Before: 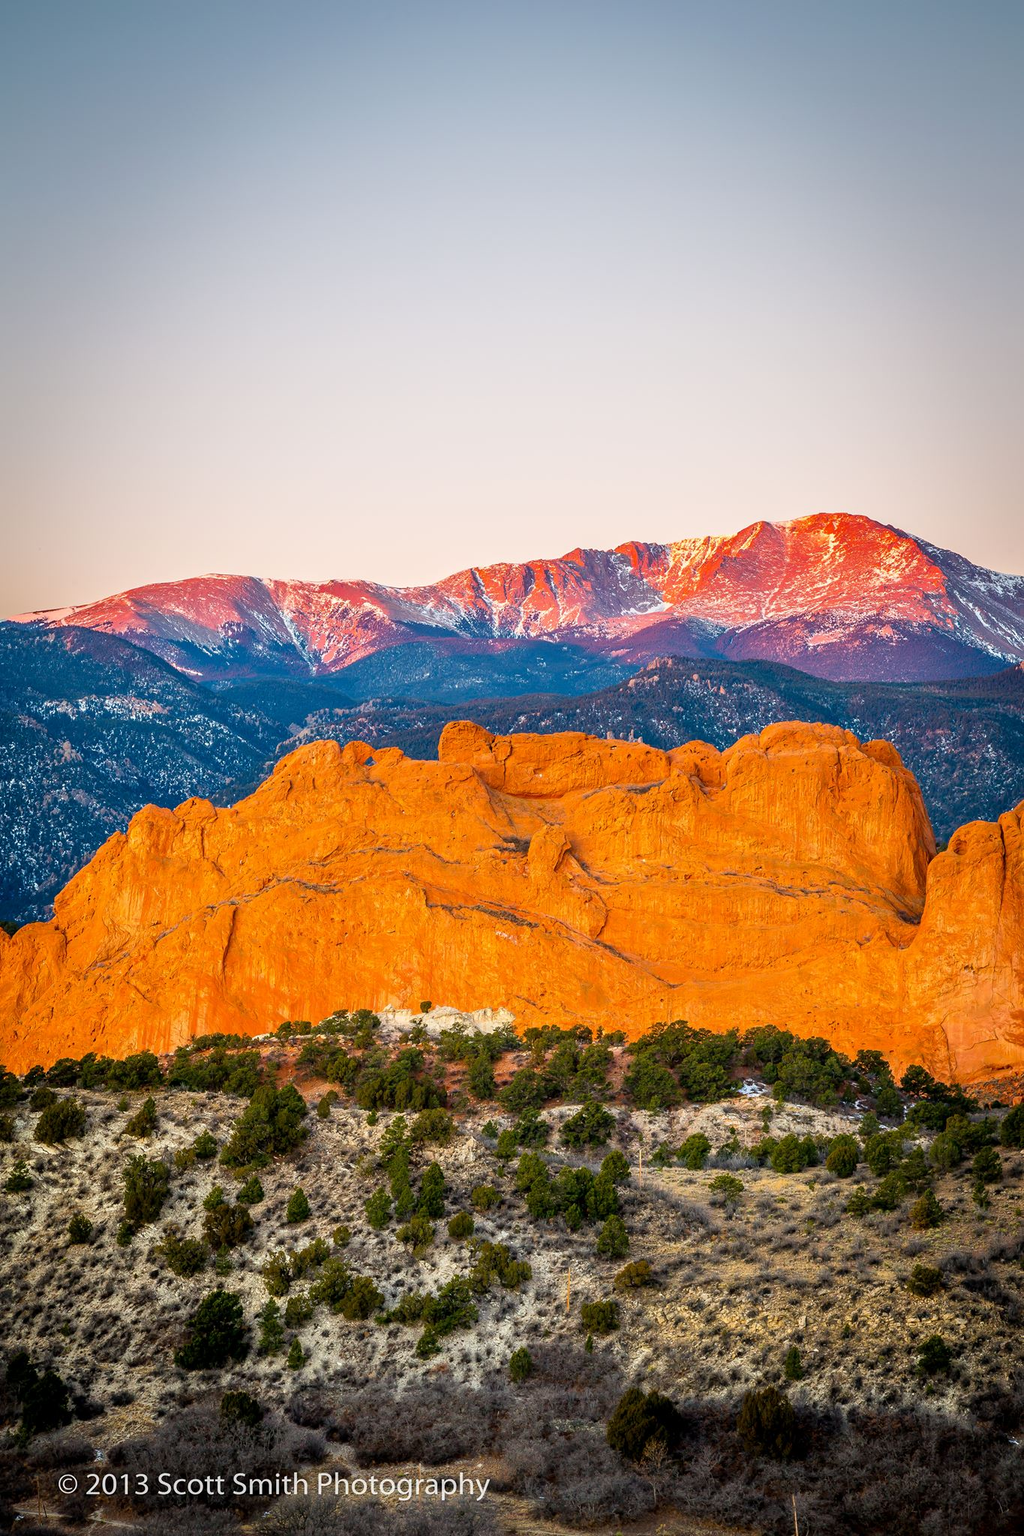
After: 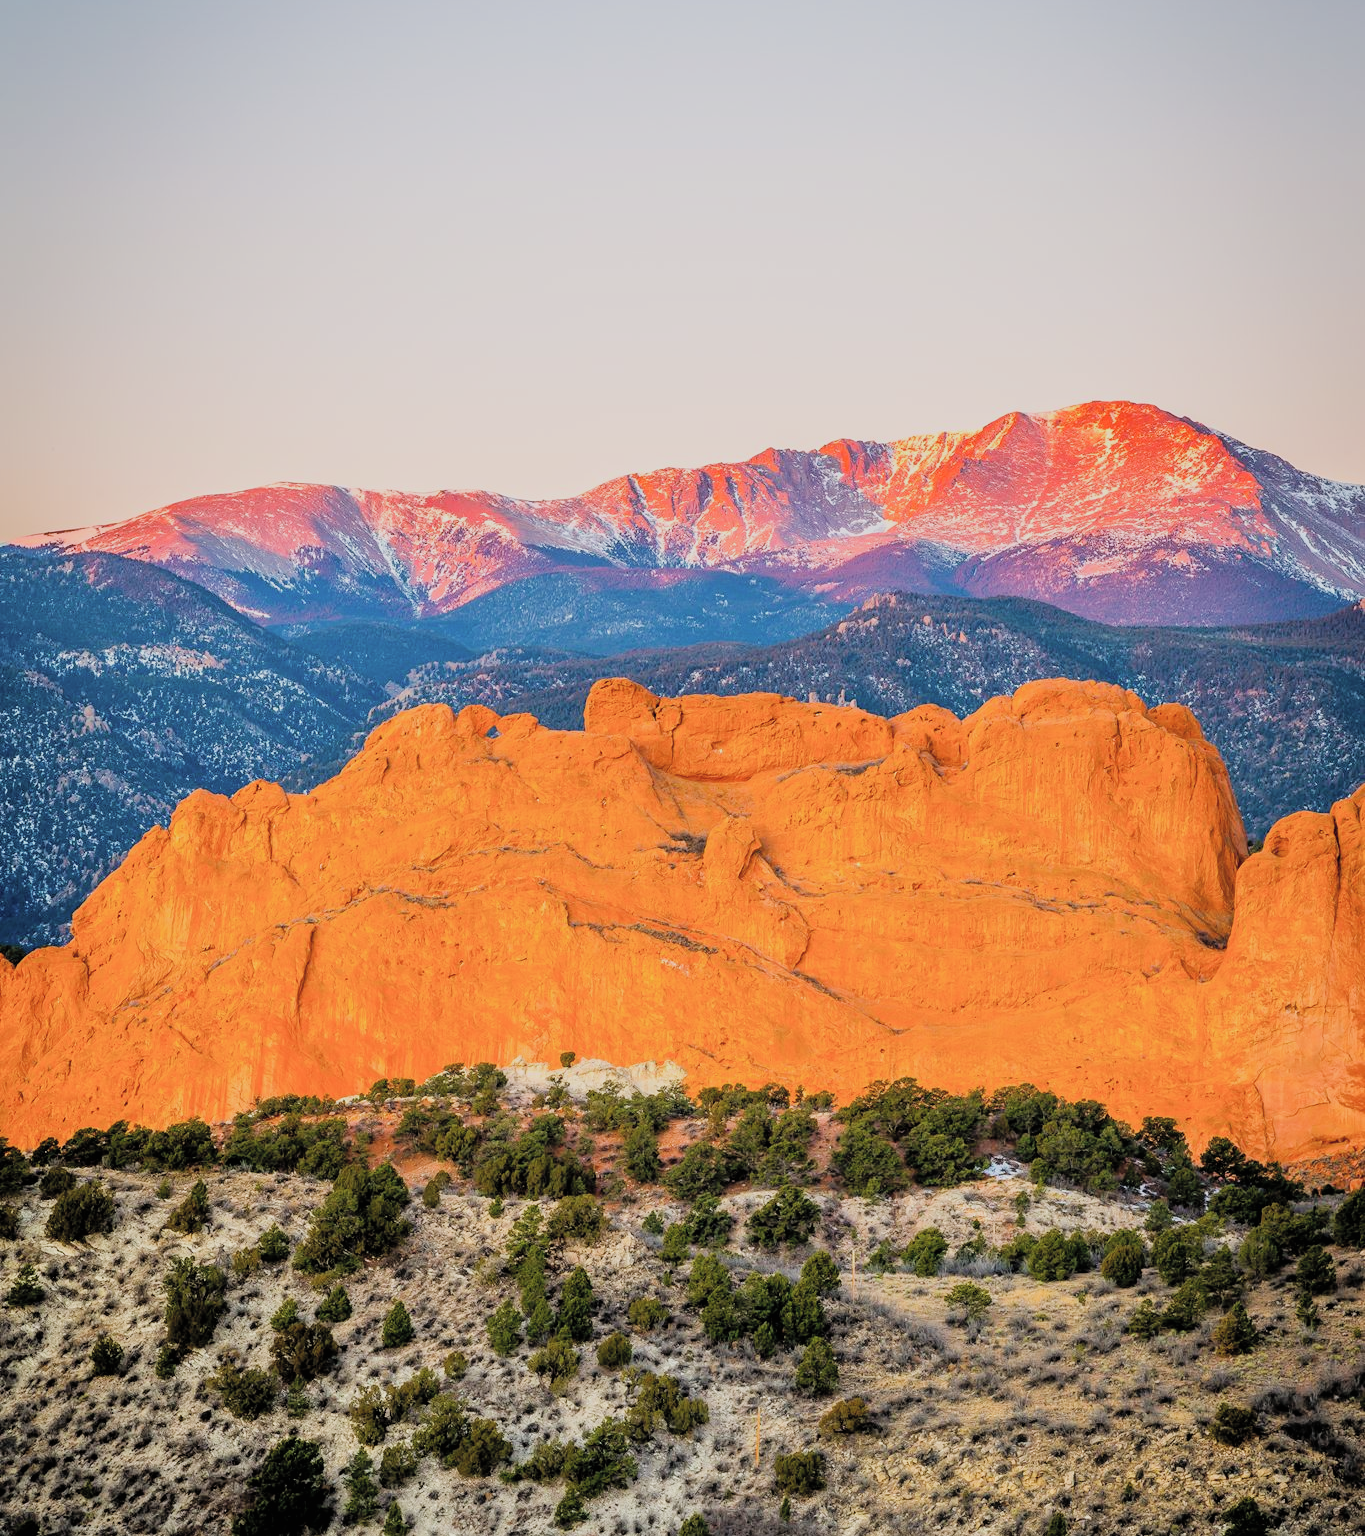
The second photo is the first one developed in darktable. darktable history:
contrast brightness saturation: brightness 0.15
filmic rgb: black relative exposure -7.65 EV, white relative exposure 4.56 EV, hardness 3.61
crop: top 13.819%, bottom 11.169%
